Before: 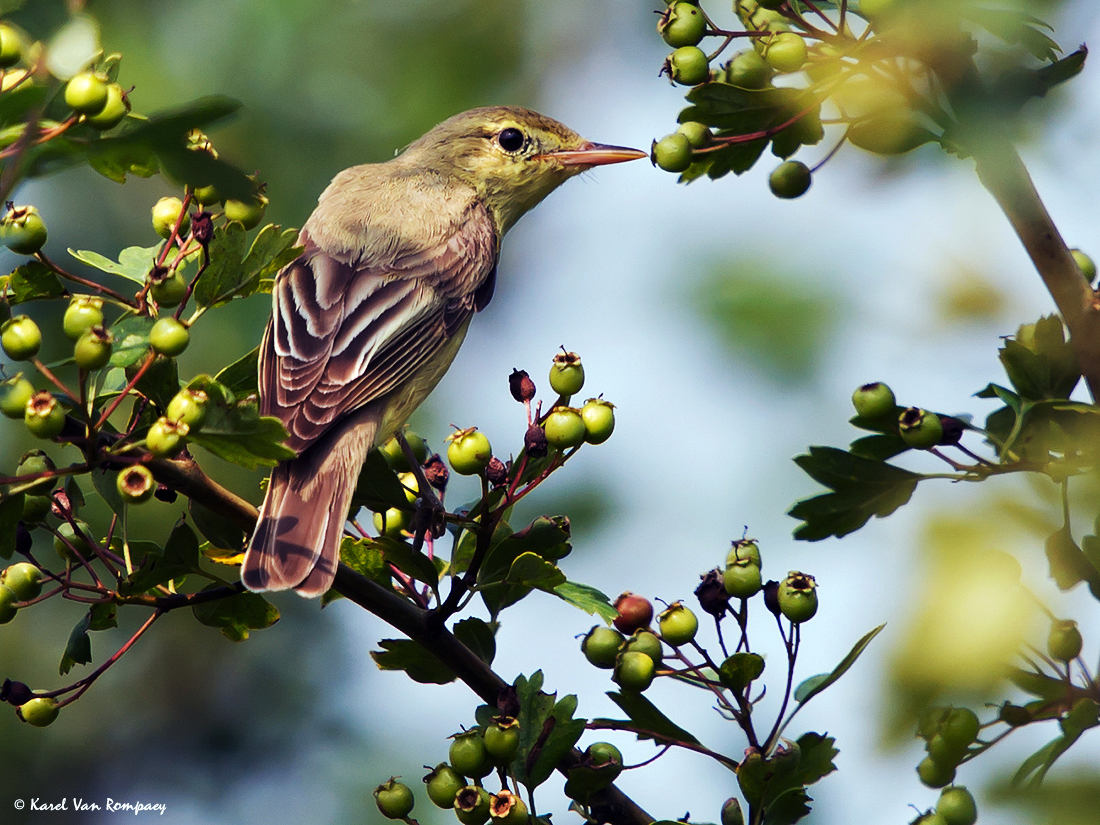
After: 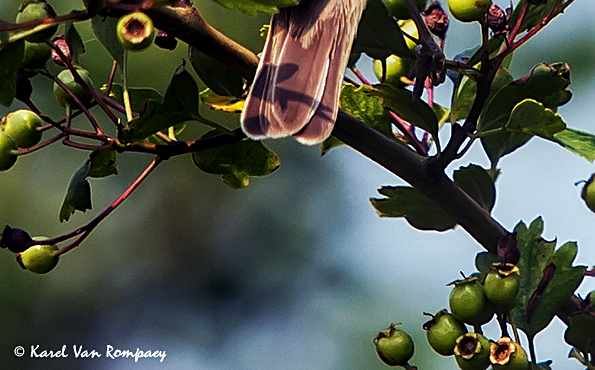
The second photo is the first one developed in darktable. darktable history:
crop and rotate: top 54.977%, right 45.884%, bottom 0.127%
sharpen: on, module defaults
local contrast: on, module defaults
